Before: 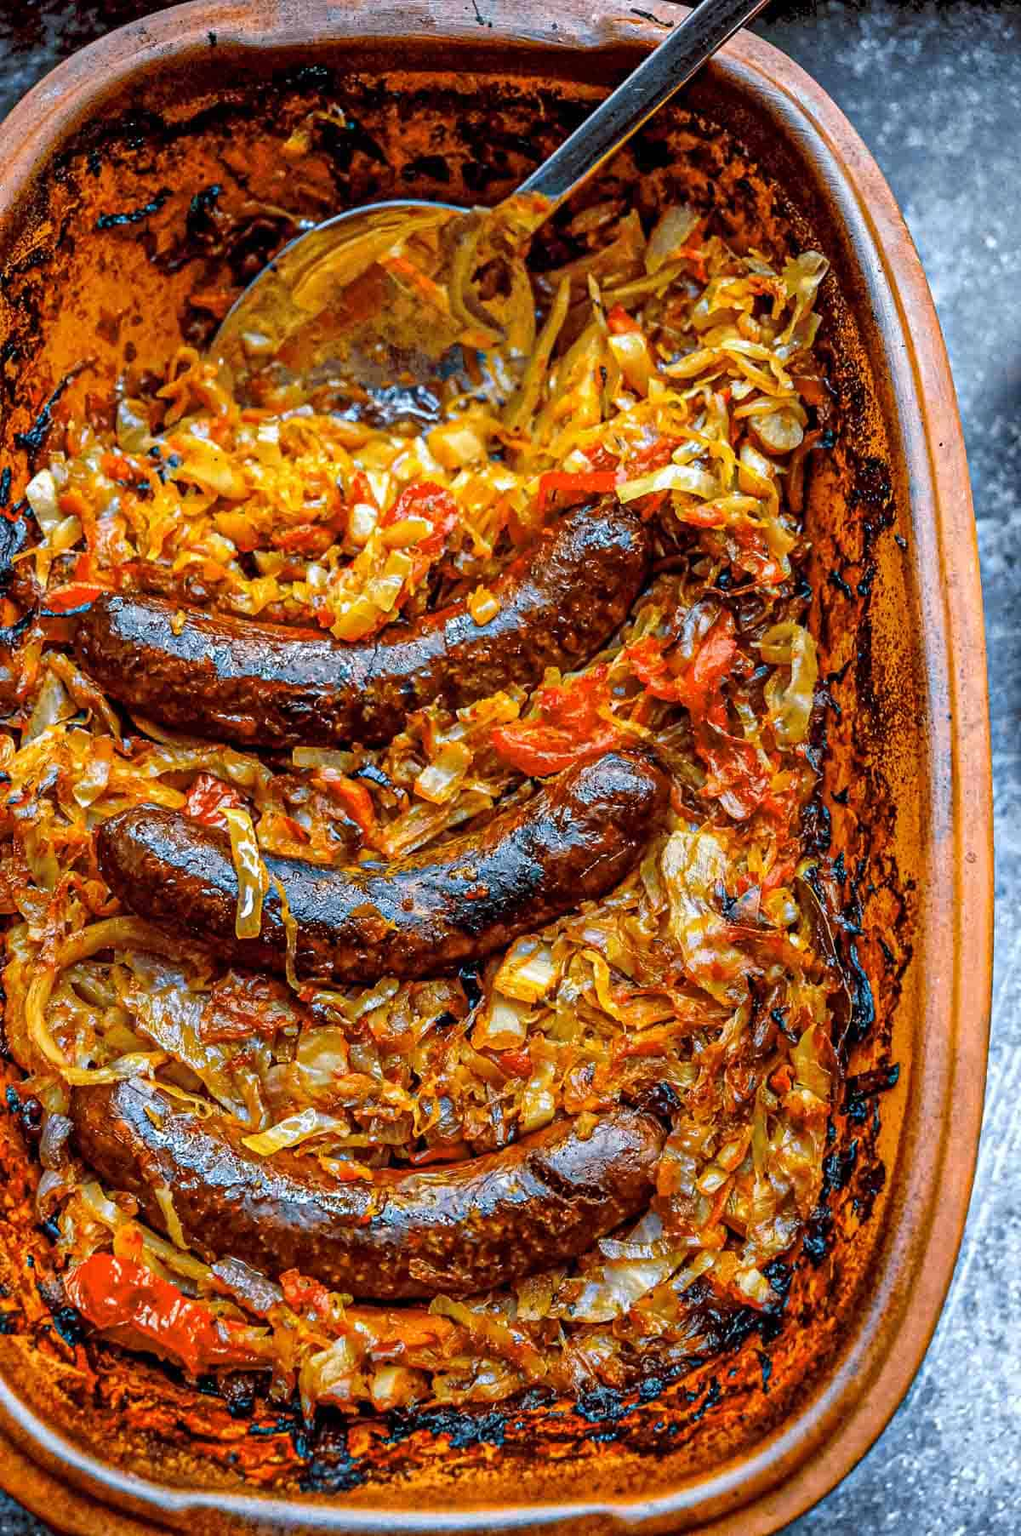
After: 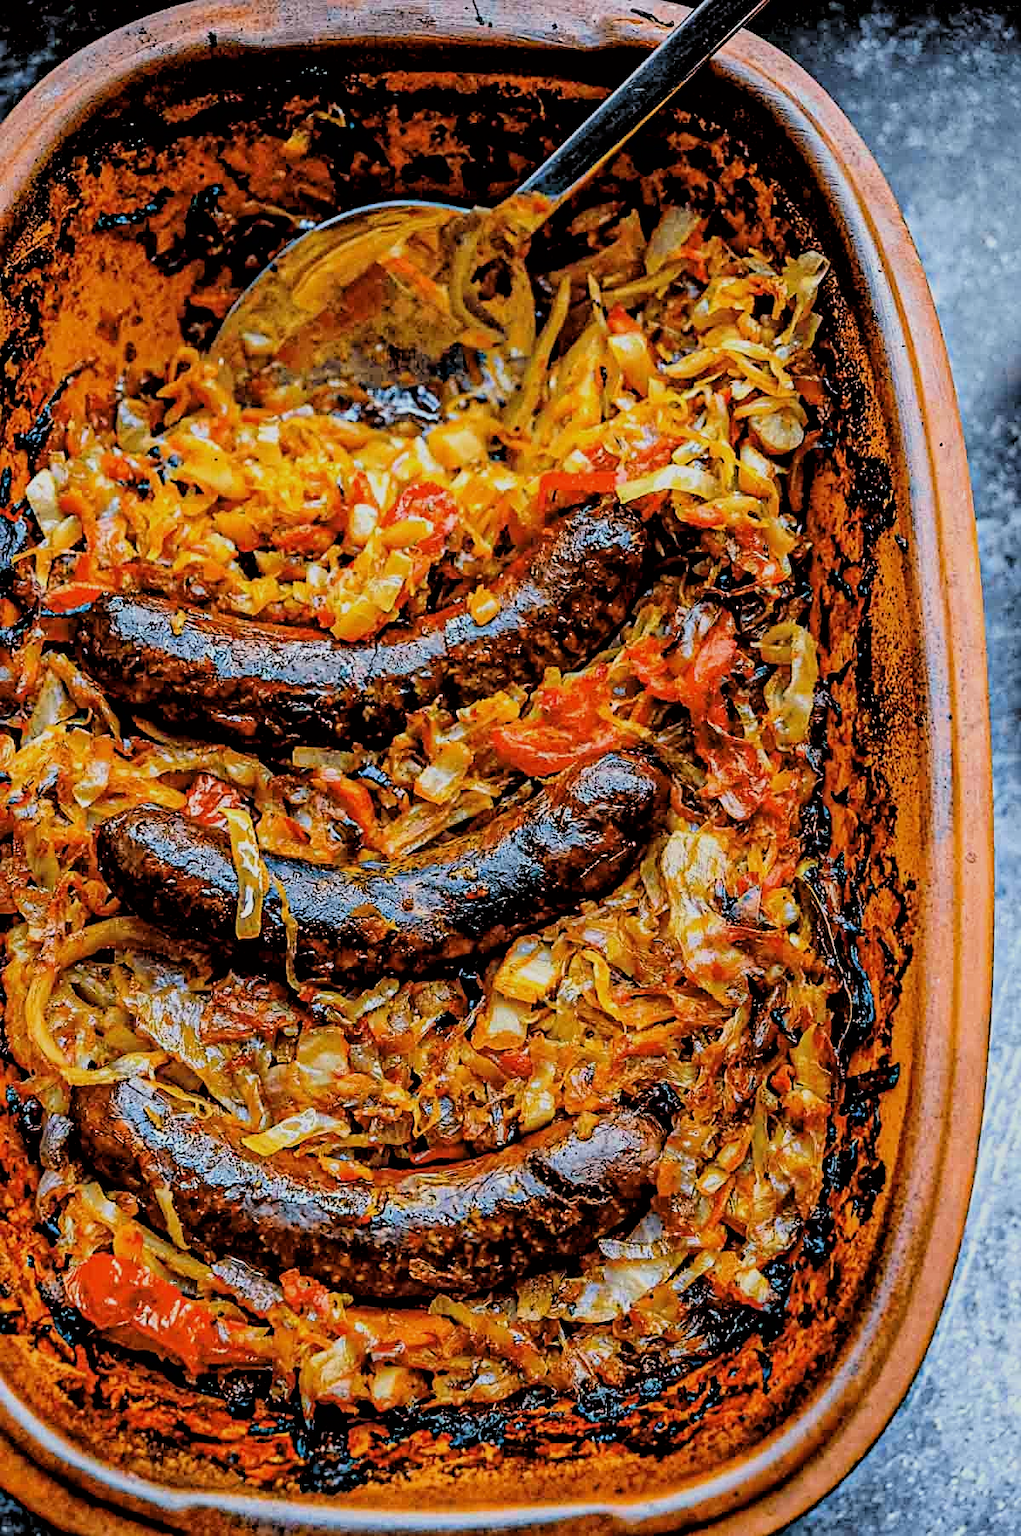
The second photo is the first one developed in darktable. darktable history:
filmic rgb: black relative exposure -2.85 EV, white relative exposure 4.56 EV, hardness 1.69, contrast 1.245, color science v6 (2022)
sharpen: on, module defaults
